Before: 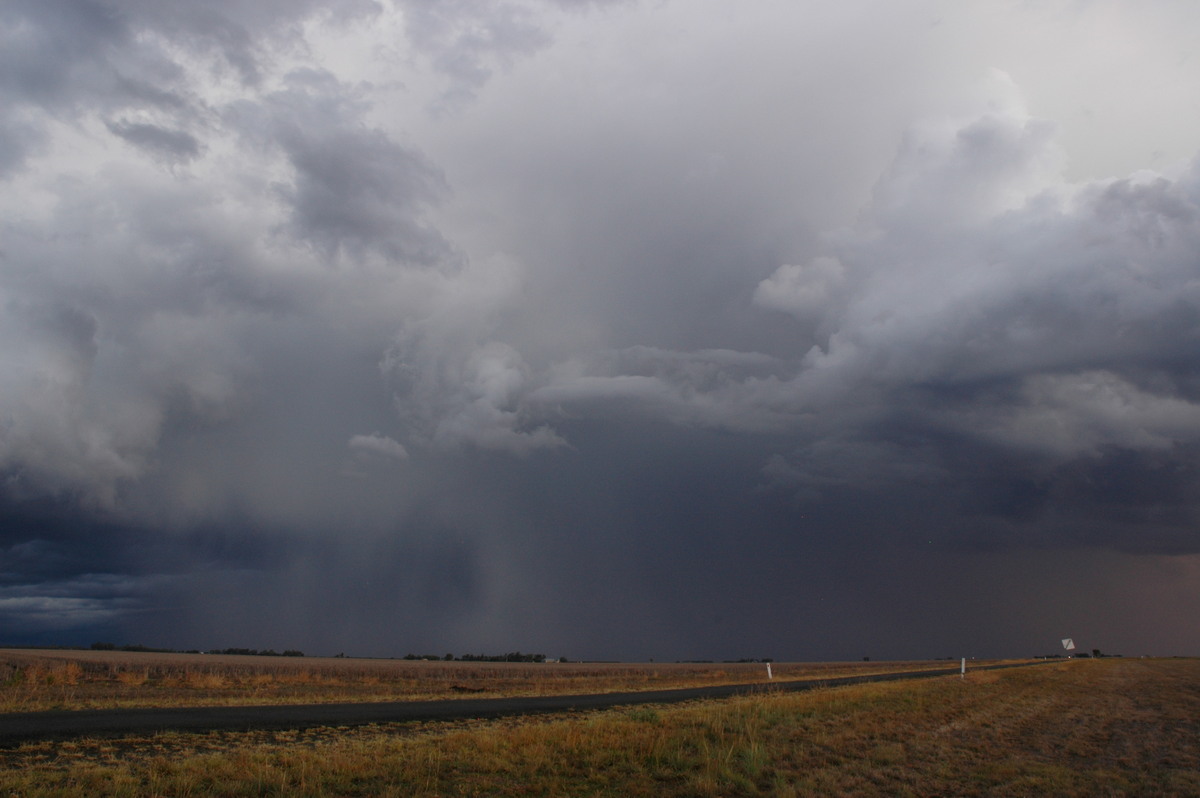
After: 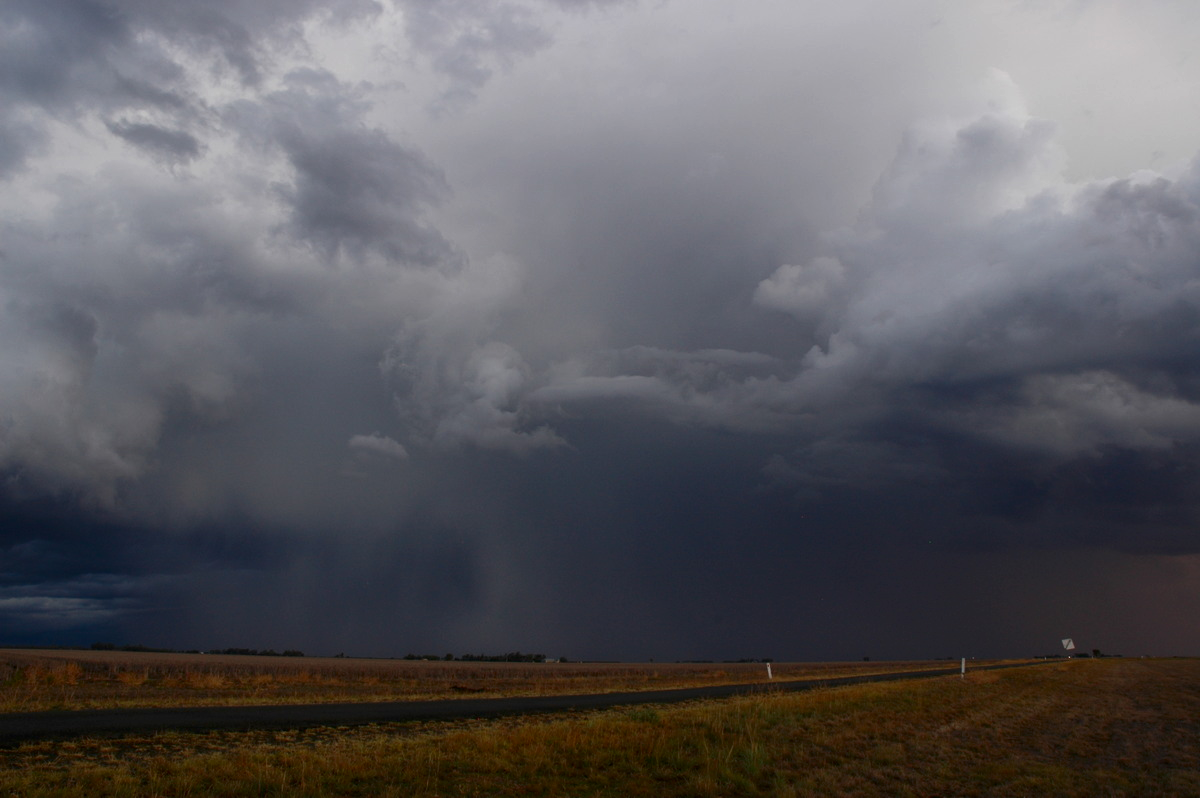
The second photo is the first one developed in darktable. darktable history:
contrast brightness saturation: contrast 0.068, brightness -0.134, saturation 0.049
